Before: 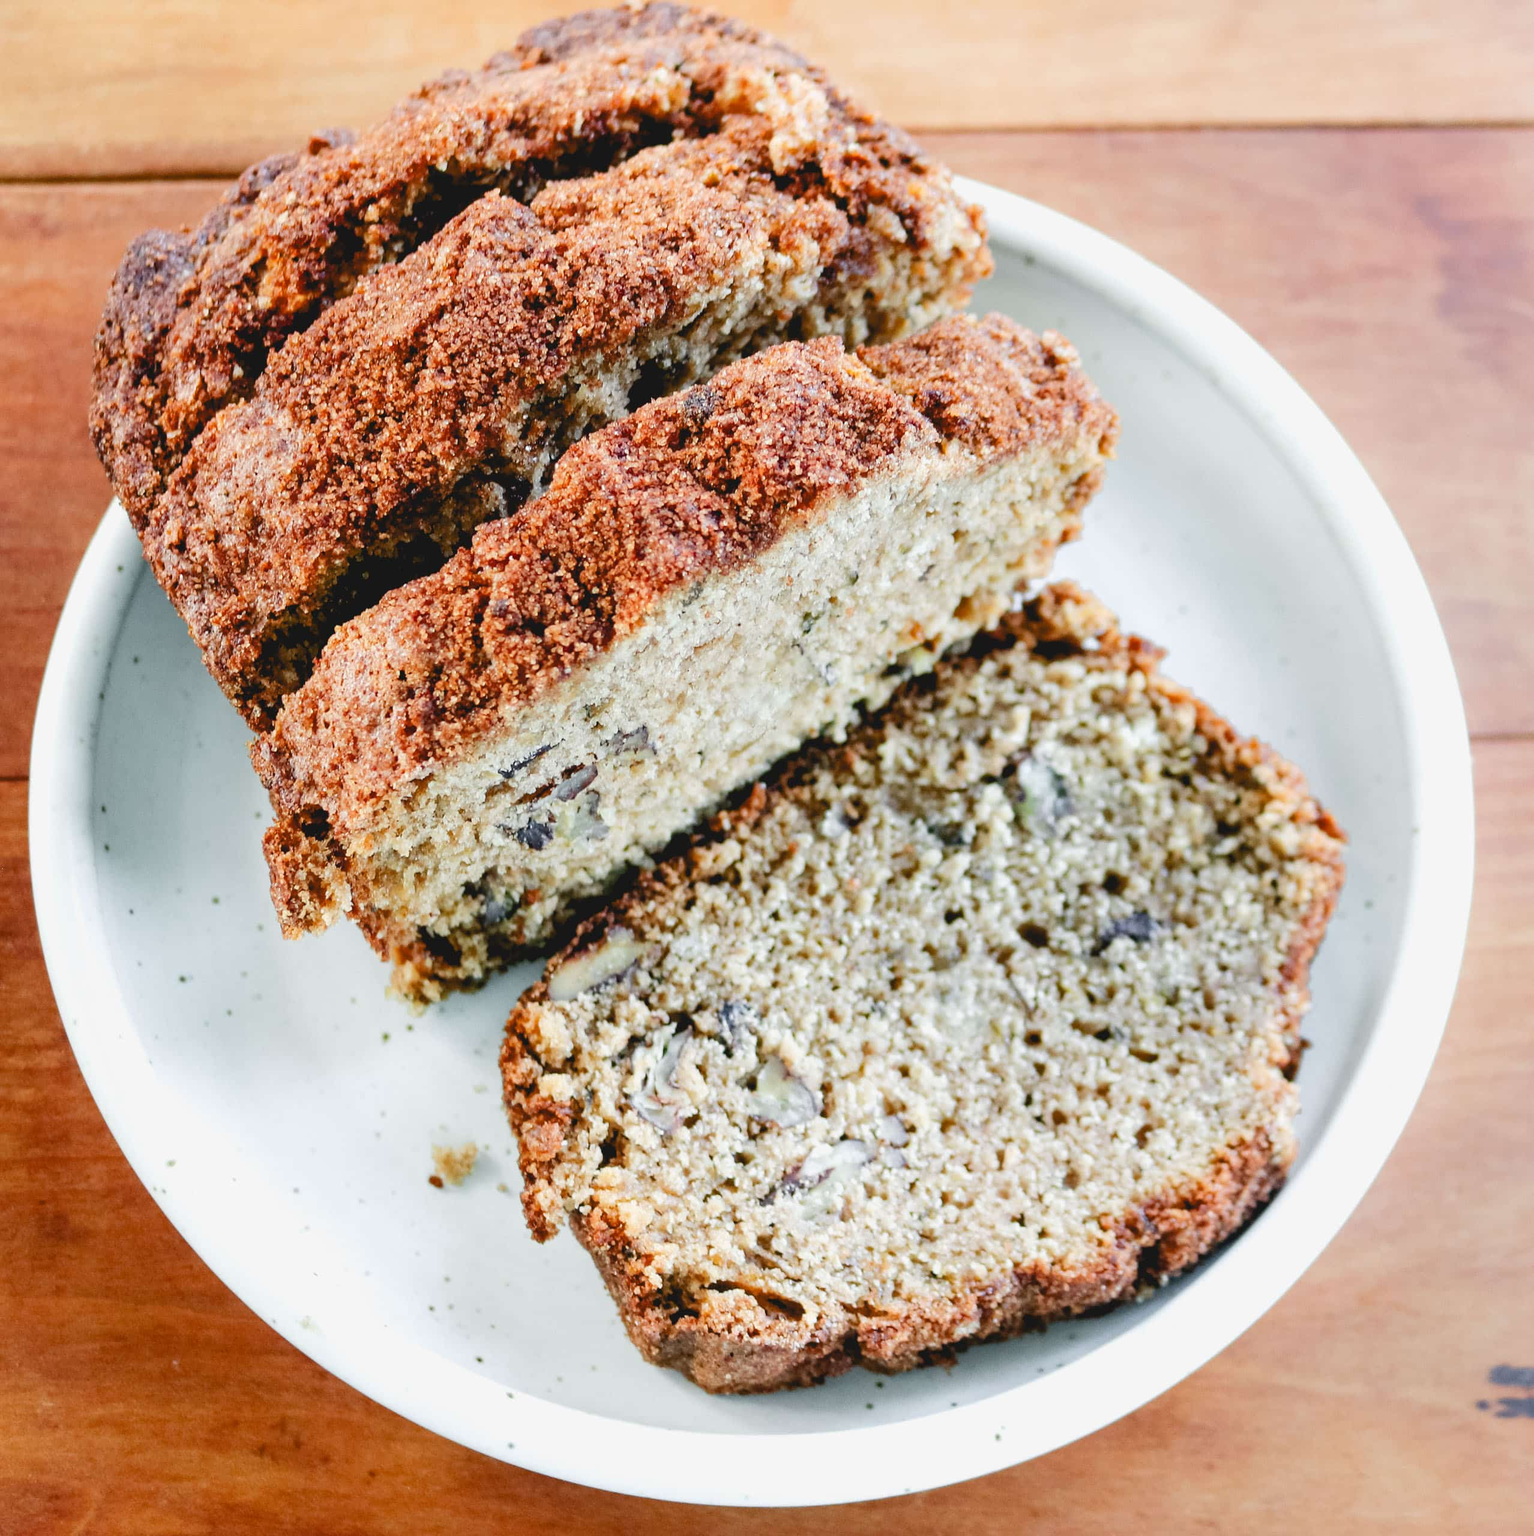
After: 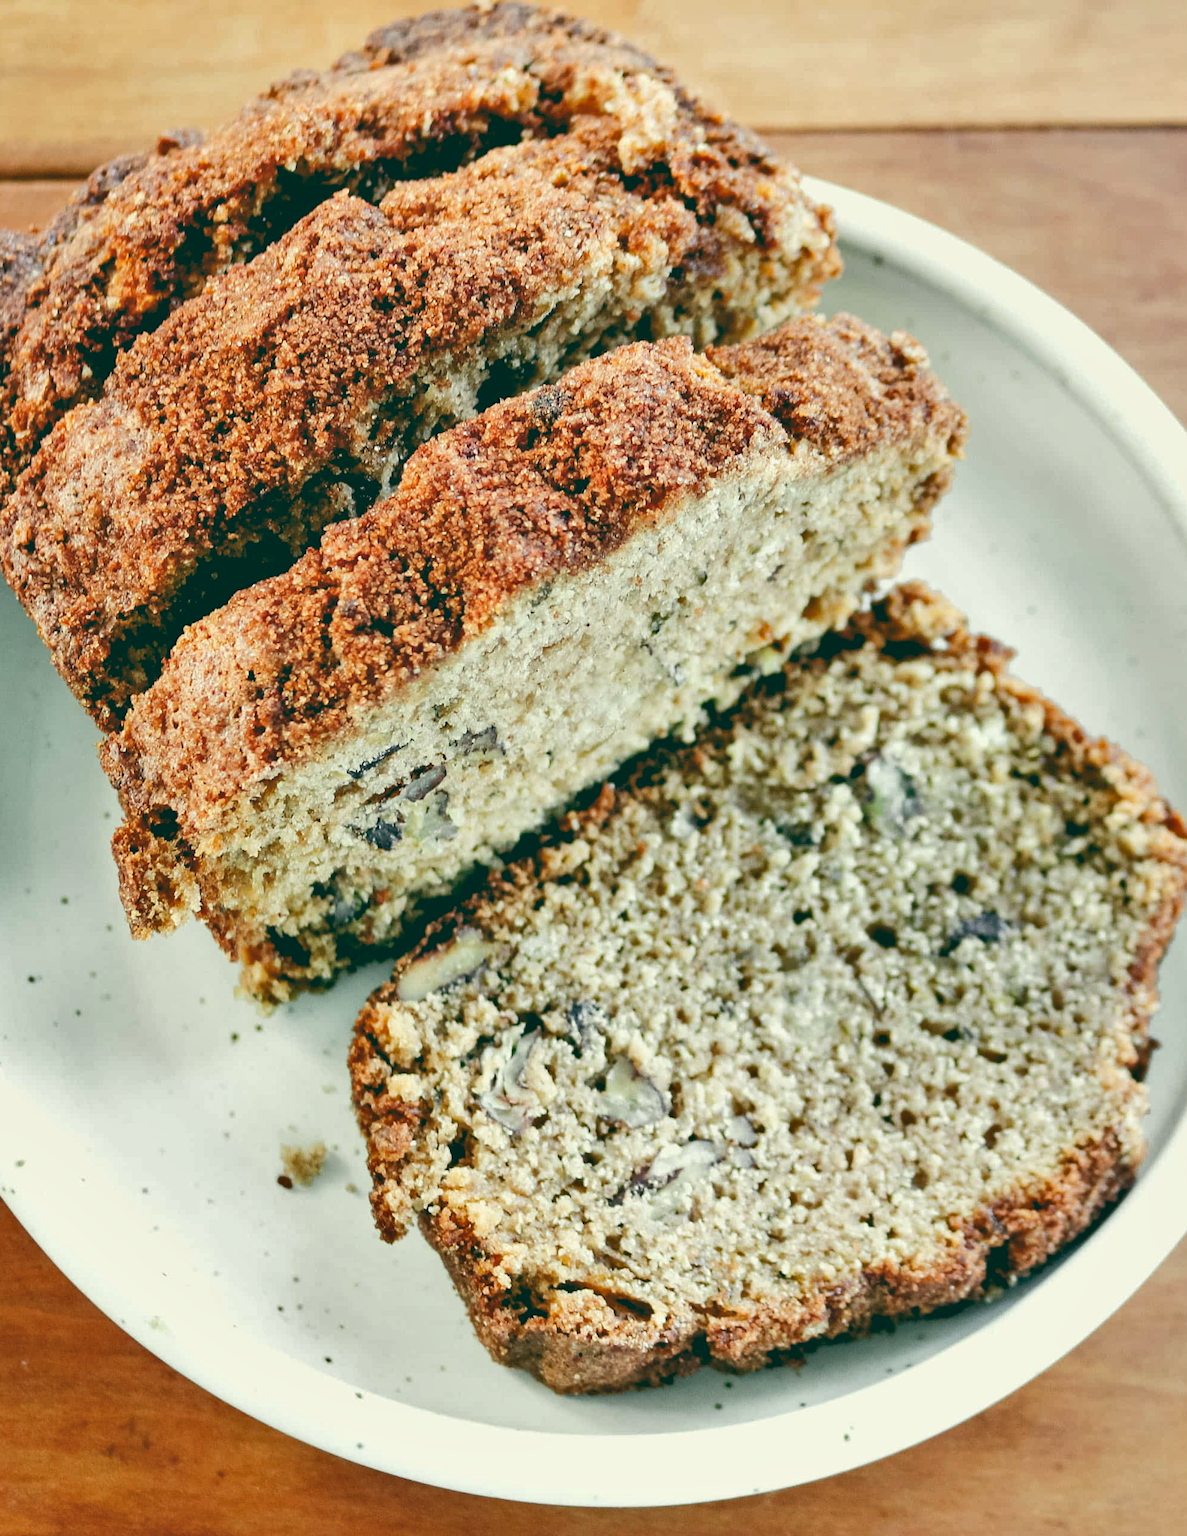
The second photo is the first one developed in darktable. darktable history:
shadows and highlights: highlights color adjustment 0%, low approximation 0.01, soften with gaussian
color balance: lift [1.005, 0.99, 1.007, 1.01], gamma [1, 1.034, 1.032, 0.966], gain [0.873, 1.055, 1.067, 0.933]
exposure: exposure 0.207 EV, compensate highlight preservation false
crop: left 9.88%, right 12.664%
